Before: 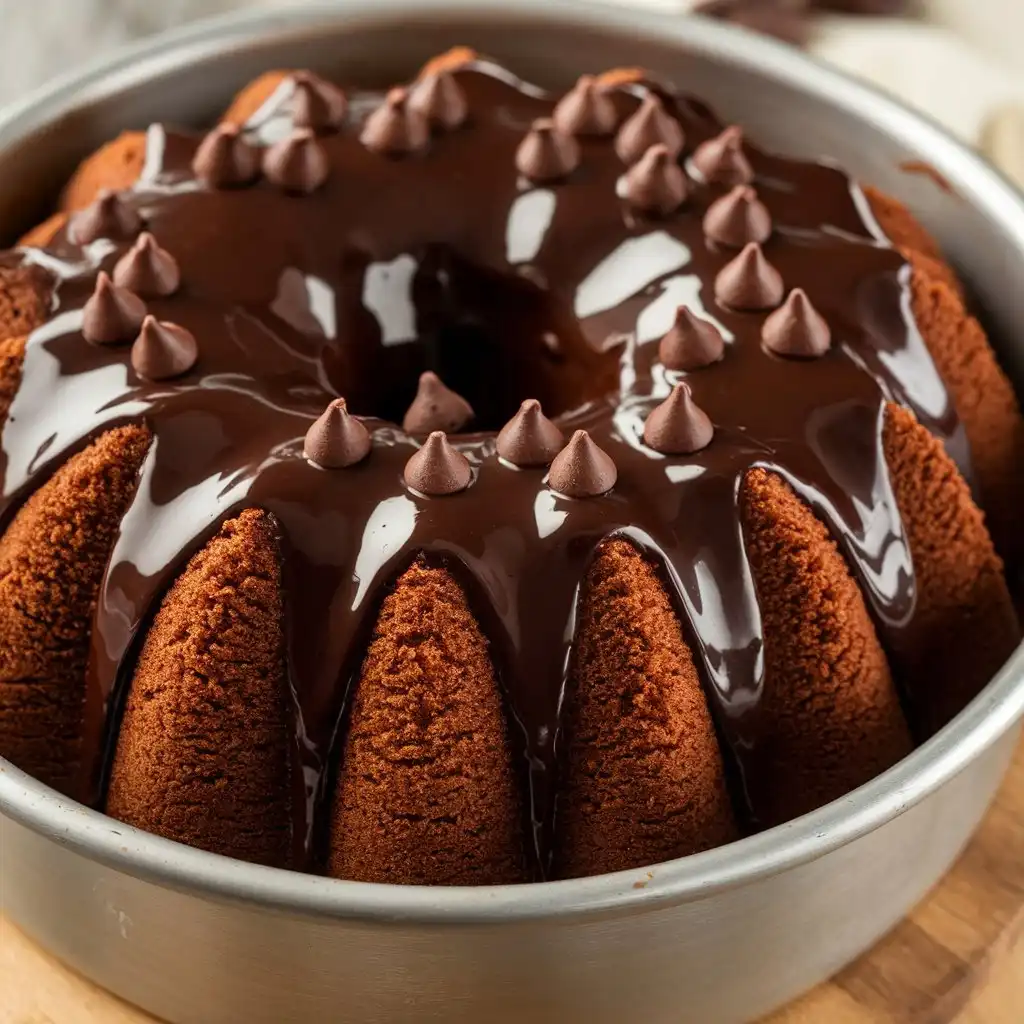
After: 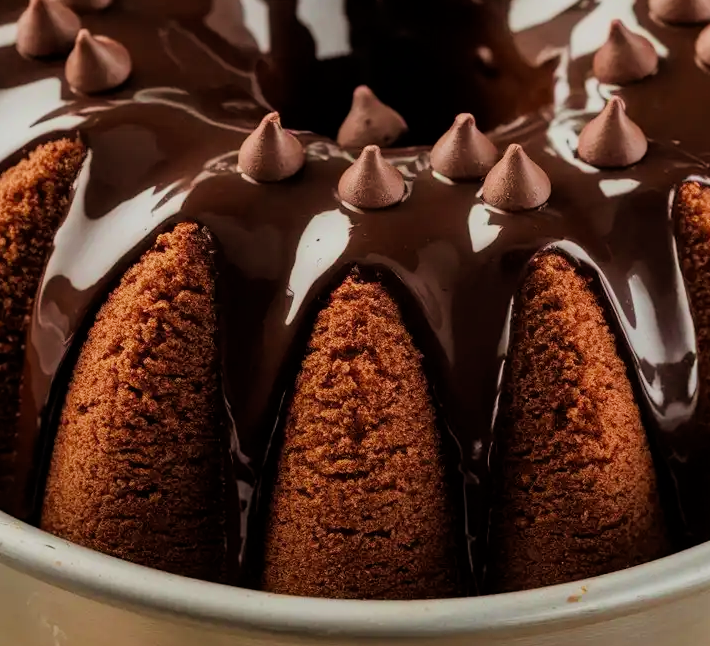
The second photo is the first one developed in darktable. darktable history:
crop: left 6.495%, top 28.025%, right 24.129%, bottom 8.862%
filmic rgb: black relative exposure -8 EV, white relative exposure 4 EV, hardness 4.15
velvia: strength 37.26%
